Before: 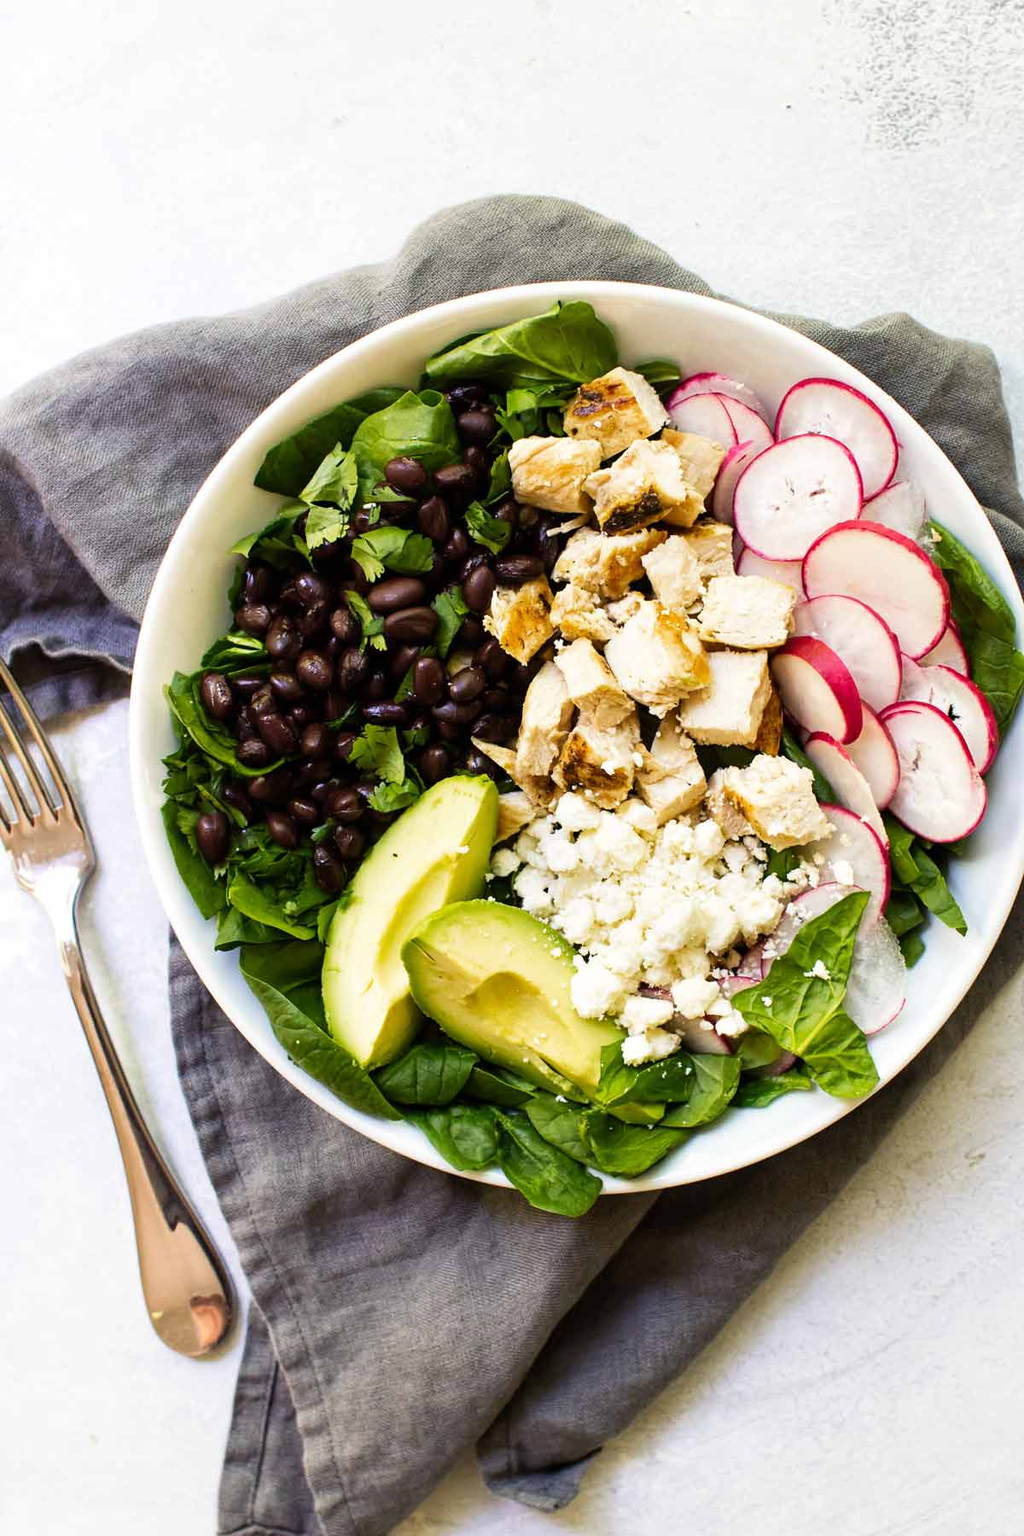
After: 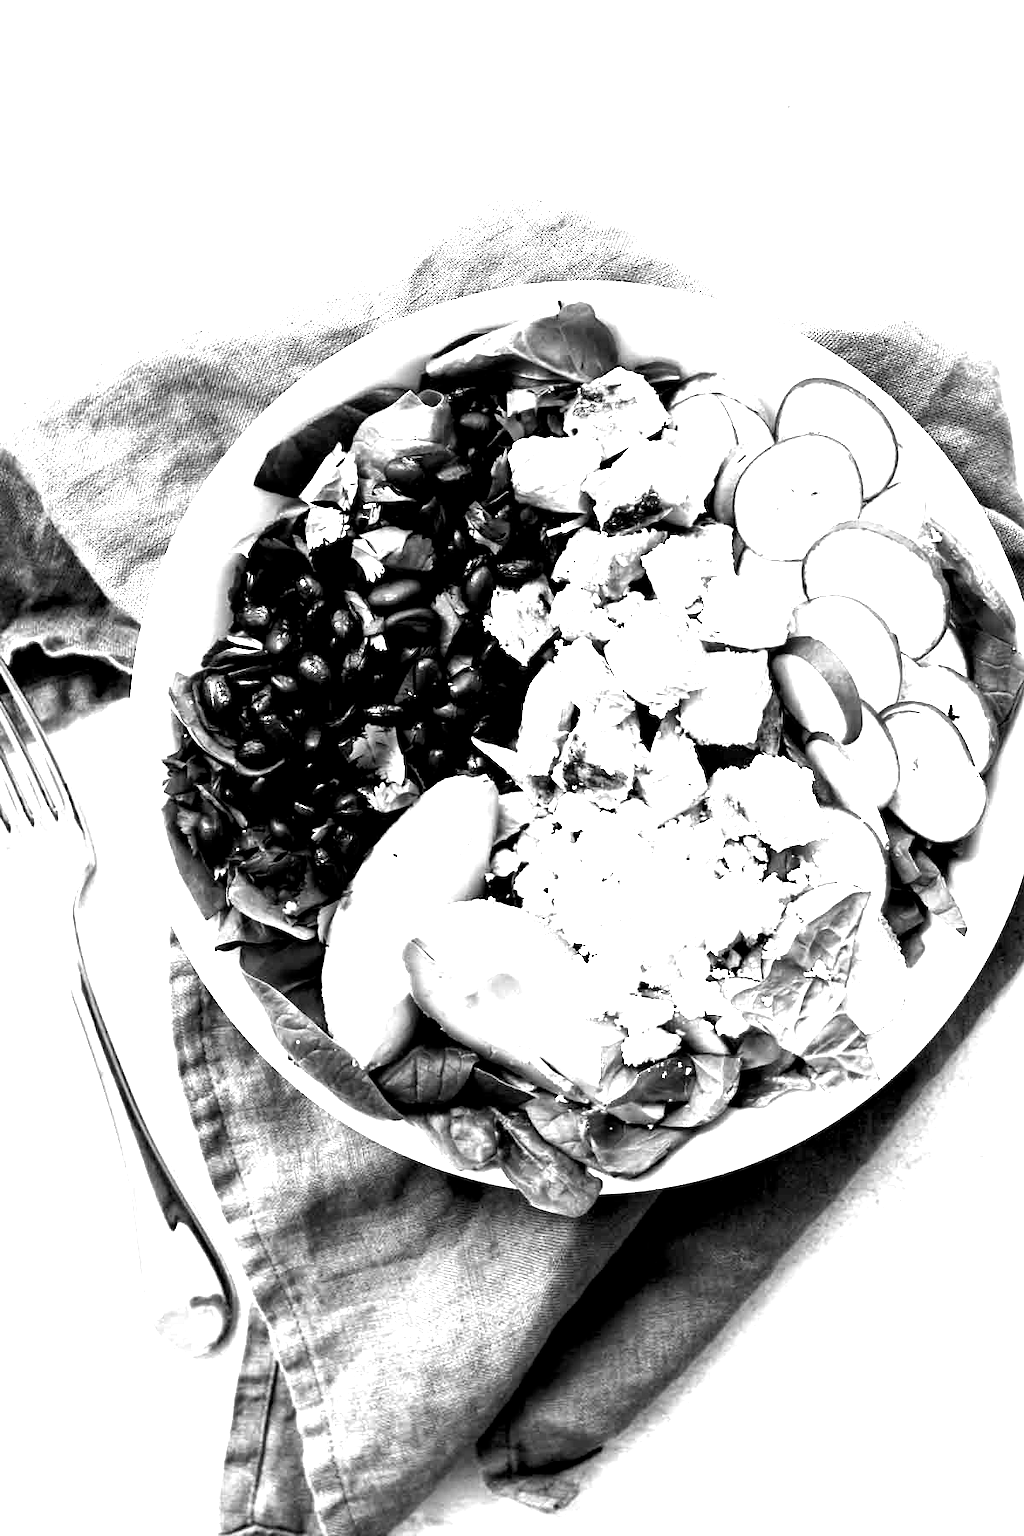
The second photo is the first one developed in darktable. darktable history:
color balance rgb: shadows lift › luminance -7.7%, shadows lift › chroma 2.13%, shadows lift › hue 165.27°, power › luminance -7.77%, power › chroma 1.1%, power › hue 215.88°, highlights gain › luminance 15.15%, highlights gain › chroma 7%, highlights gain › hue 125.57°, global offset › luminance -0.33%, global offset › chroma 0.11%, global offset › hue 165.27°, perceptual saturation grading › global saturation 24.42%, perceptual saturation grading › highlights -24.42%, perceptual saturation grading › mid-tones 24.42%, perceptual saturation grading › shadows 40%, perceptual brilliance grading › global brilliance -5%, perceptual brilliance grading › highlights 24.42%, perceptual brilliance grading › mid-tones 7%, perceptual brilliance grading › shadows -5%
exposure: black level correction 0.01, exposure 1 EV, compensate highlight preservation false
monochrome: on, module defaults
